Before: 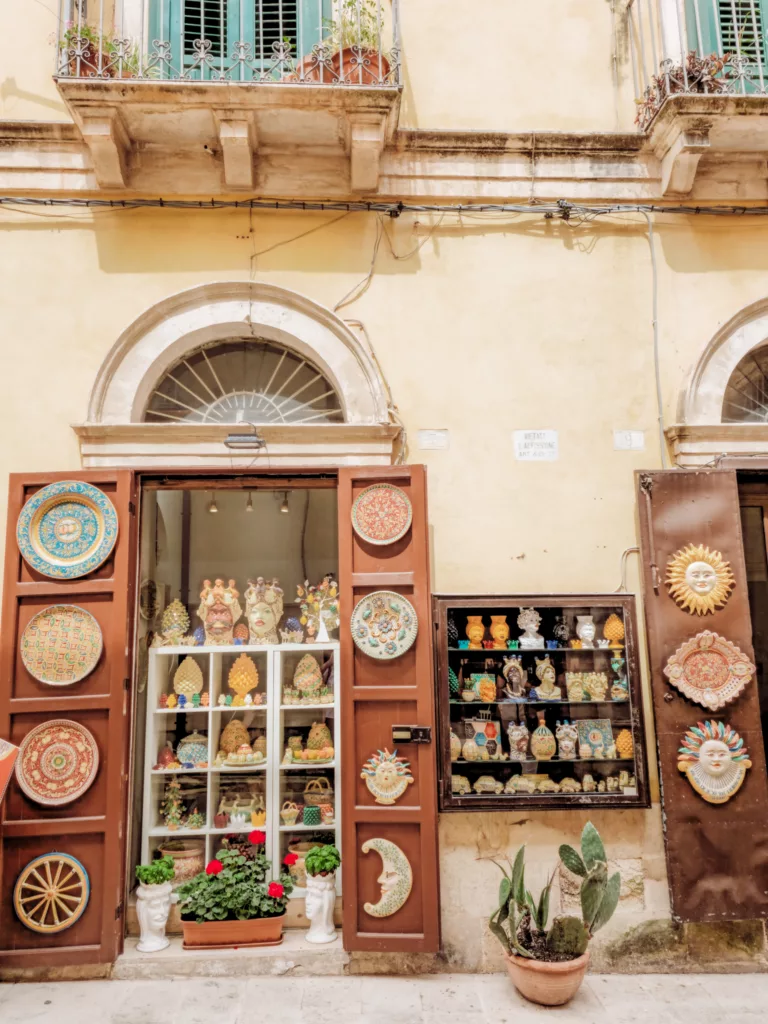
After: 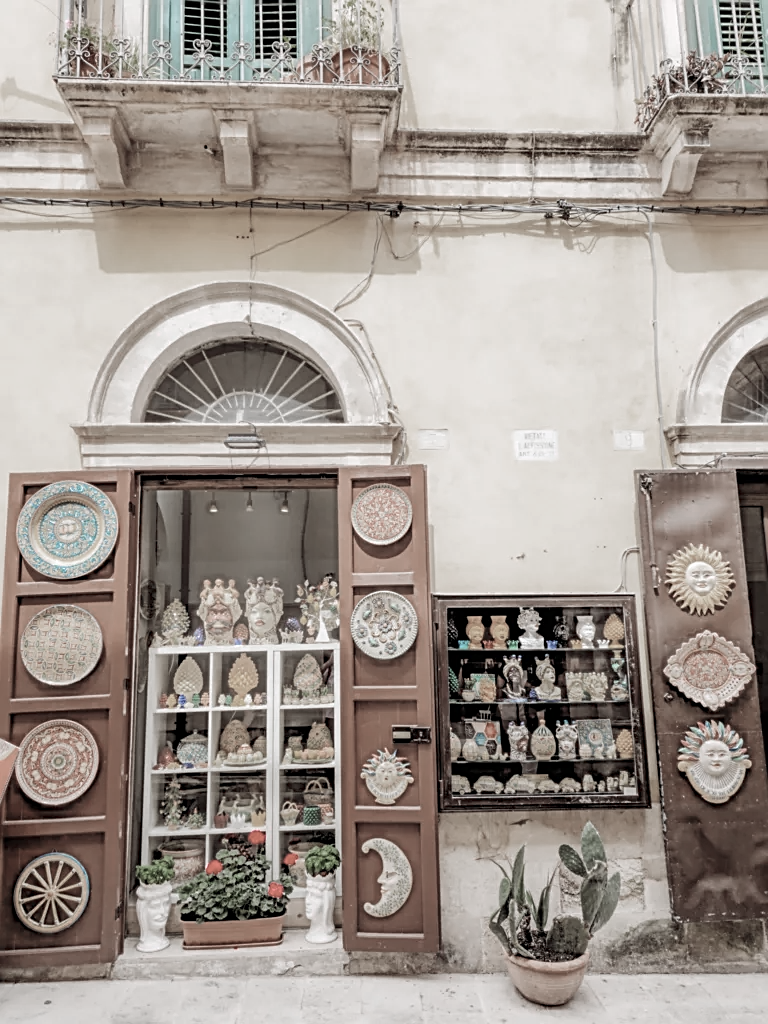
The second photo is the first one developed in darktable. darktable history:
sharpen: amount 0.575
color zones: curves: ch0 [(0, 0.613) (0.01, 0.613) (0.245, 0.448) (0.498, 0.529) (0.642, 0.665) (0.879, 0.777) (0.99, 0.613)]; ch1 [(0, 0.272) (0.219, 0.127) (0.724, 0.346)]
